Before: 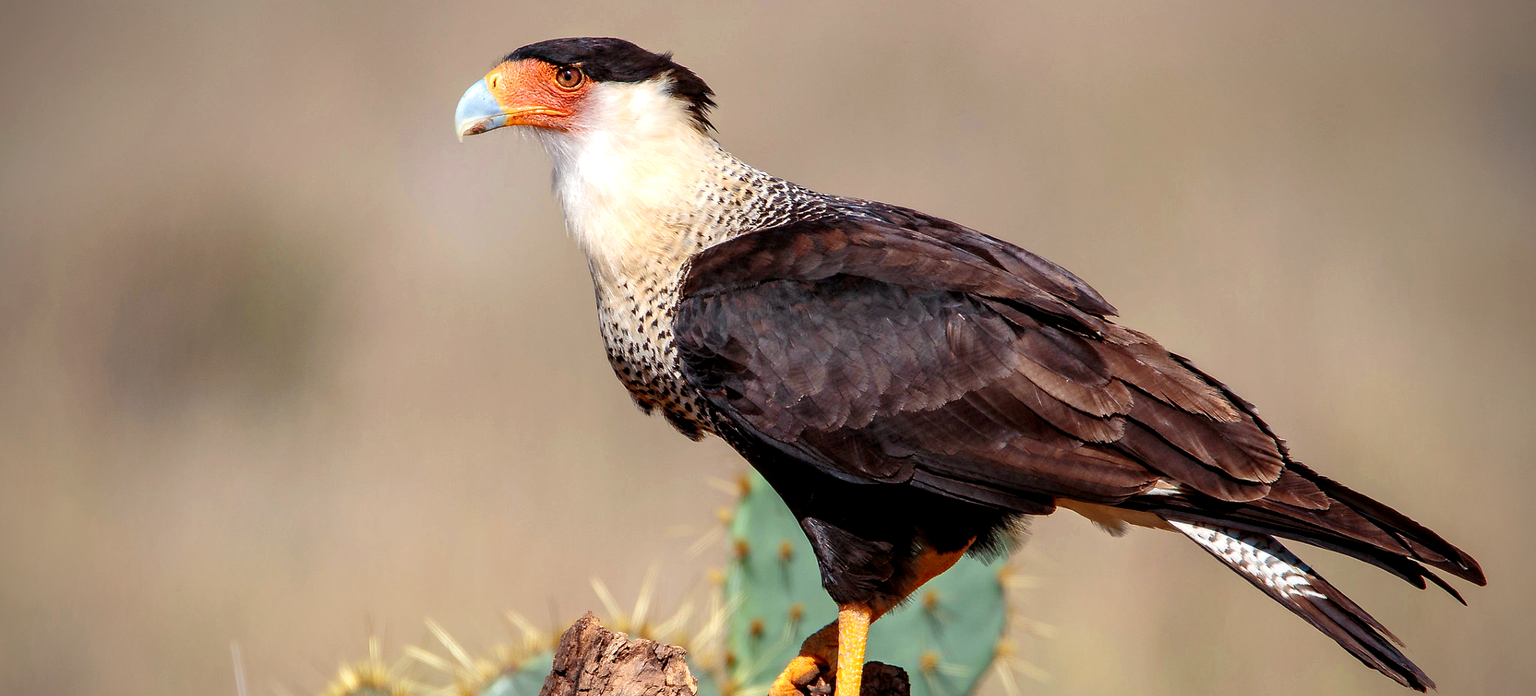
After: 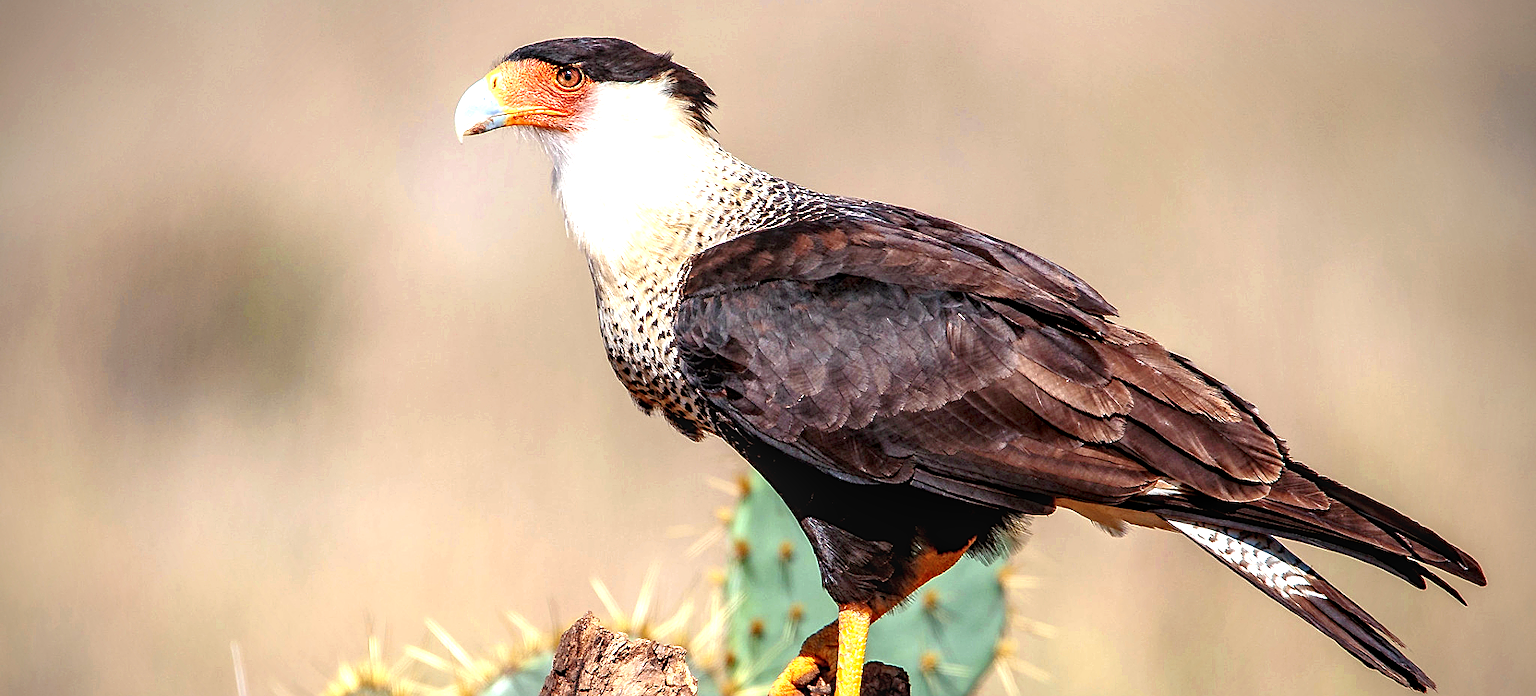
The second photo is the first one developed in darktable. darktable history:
local contrast: on, module defaults
sharpen: on, module defaults
exposure: black level correction 0, exposure 0.7 EV, compensate exposure bias true, compensate highlight preservation false
